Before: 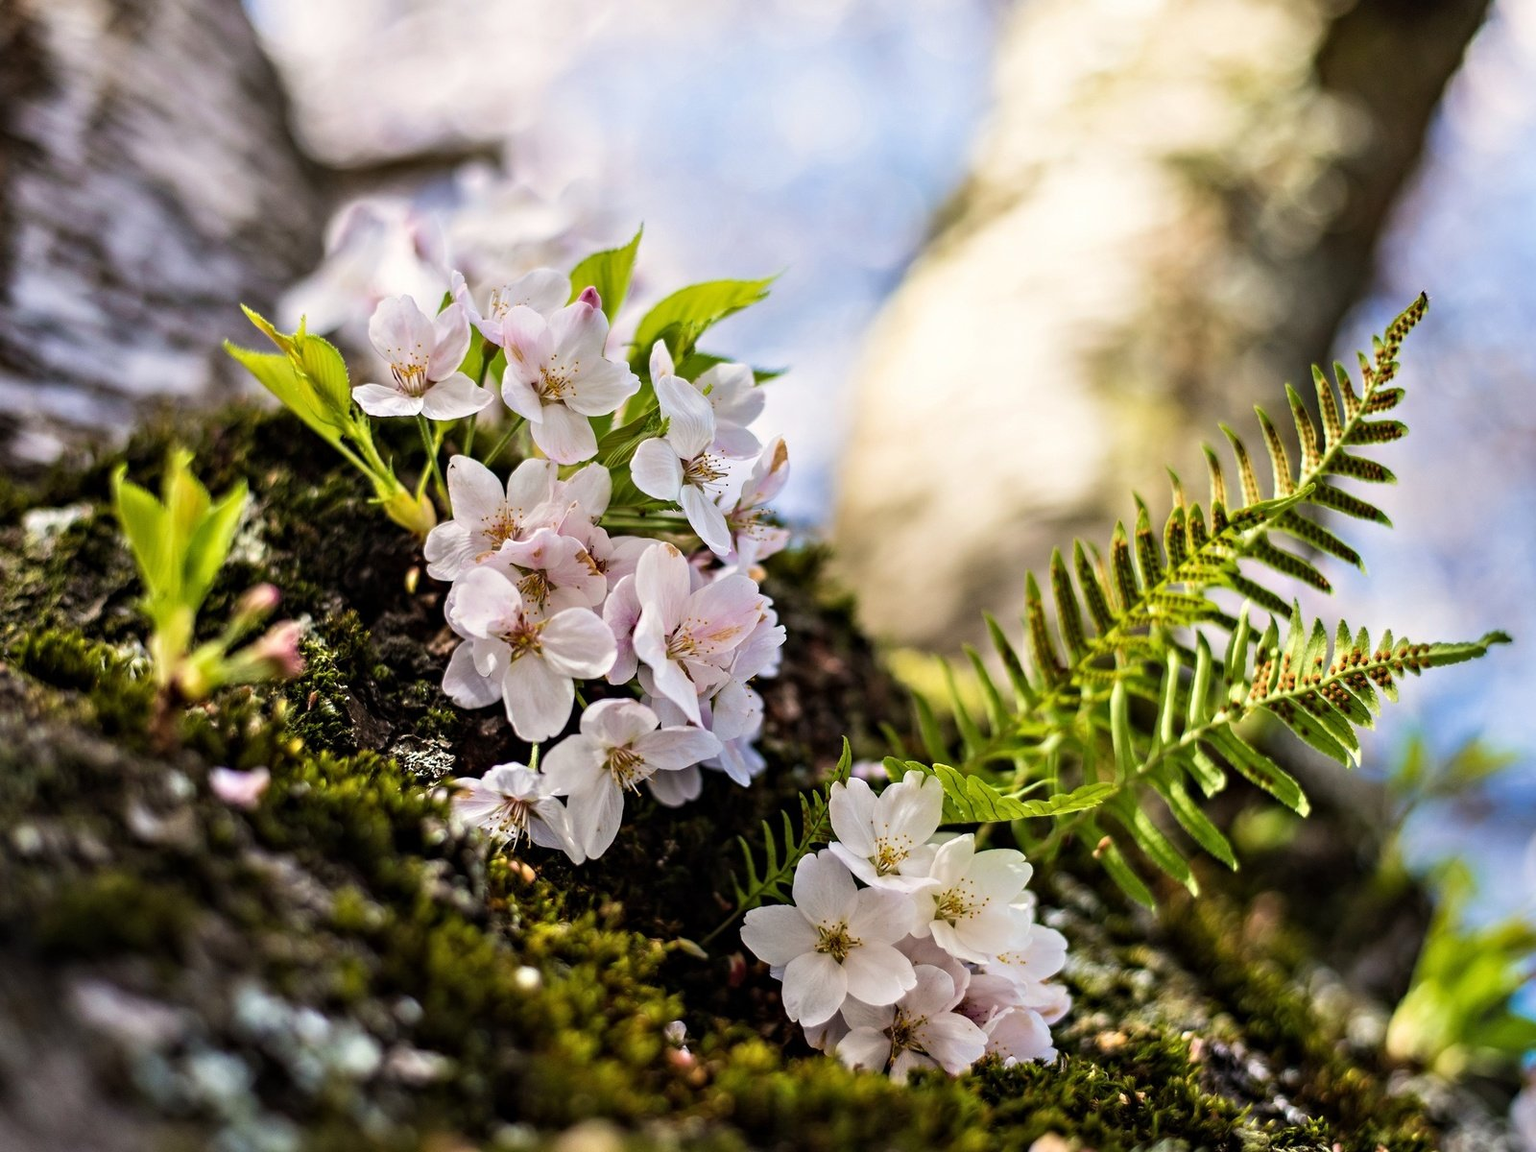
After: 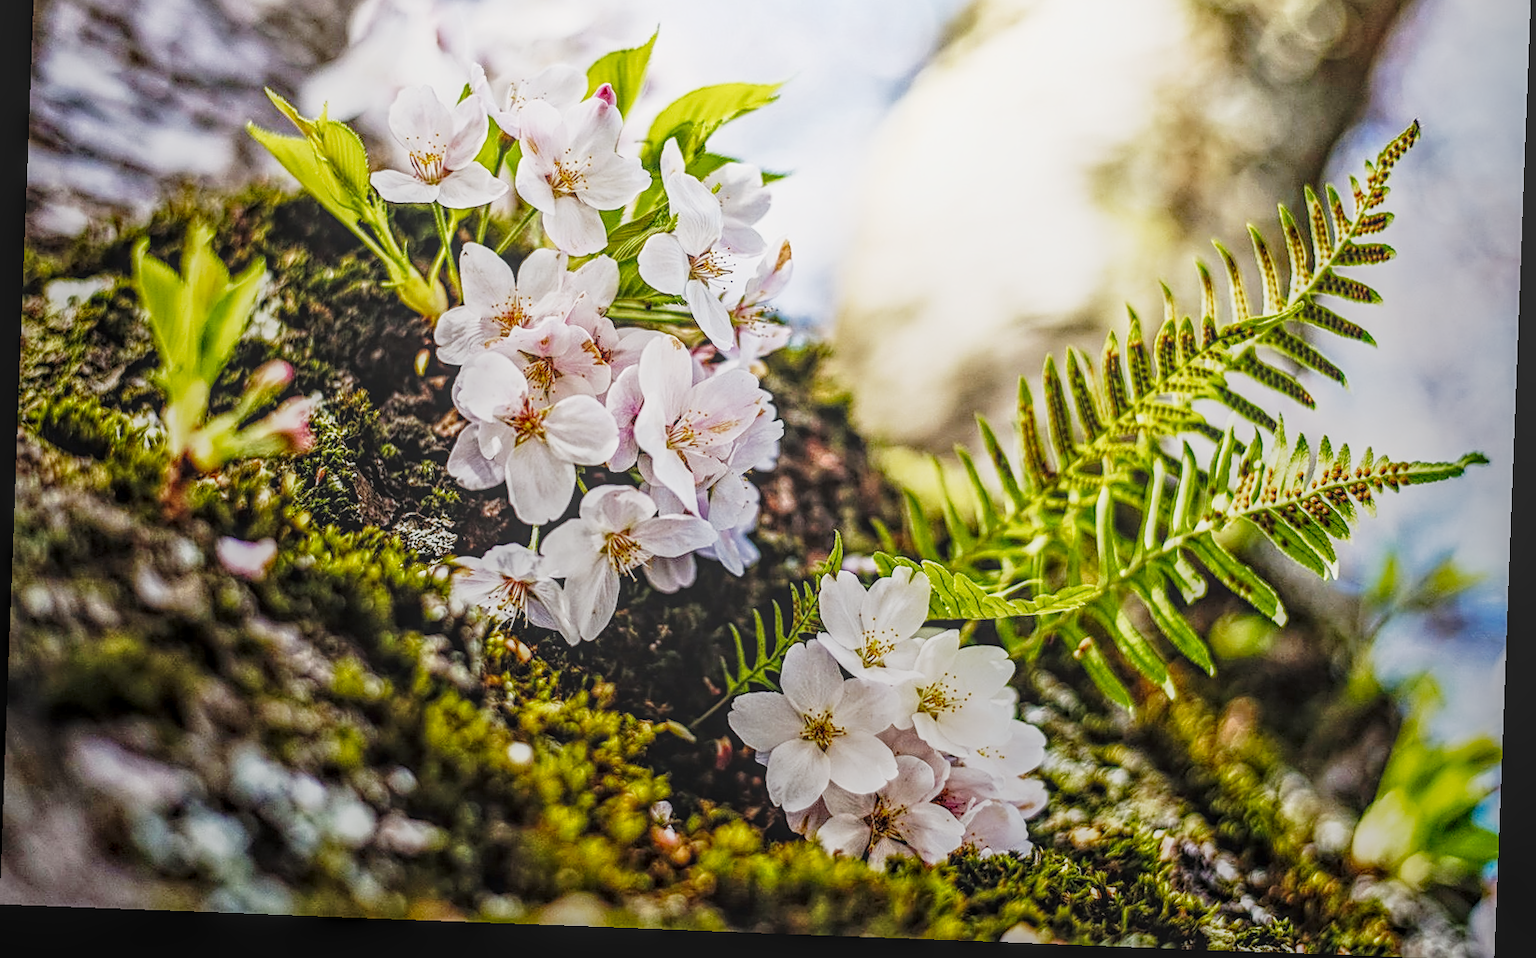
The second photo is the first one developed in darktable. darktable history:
exposure: exposure 0.515 EV, compensate highlight preservation false
local contrast: highlights 20%, shadows 30%, detail 200%, midtone range 0.2
base curve: curves: ch0 [(0, 0) (0.028, 0.03) (0.121, 0.232) (0.46, 0.748) (0.859, 0.968) (1, 1)], preserve colors none
rotate and perspective: rotation 2.17°, automatic cropping off
contrast brightness saturation: saturation -0.05
sharpen: on, module defaults
crop and rotate: top 18.507%
